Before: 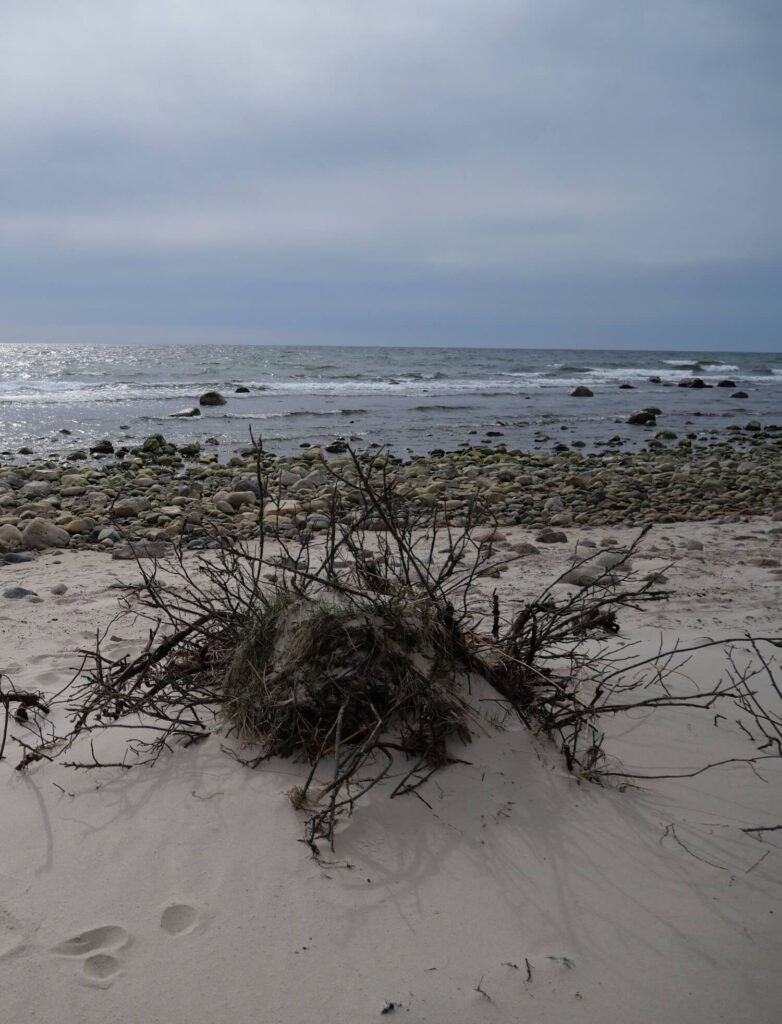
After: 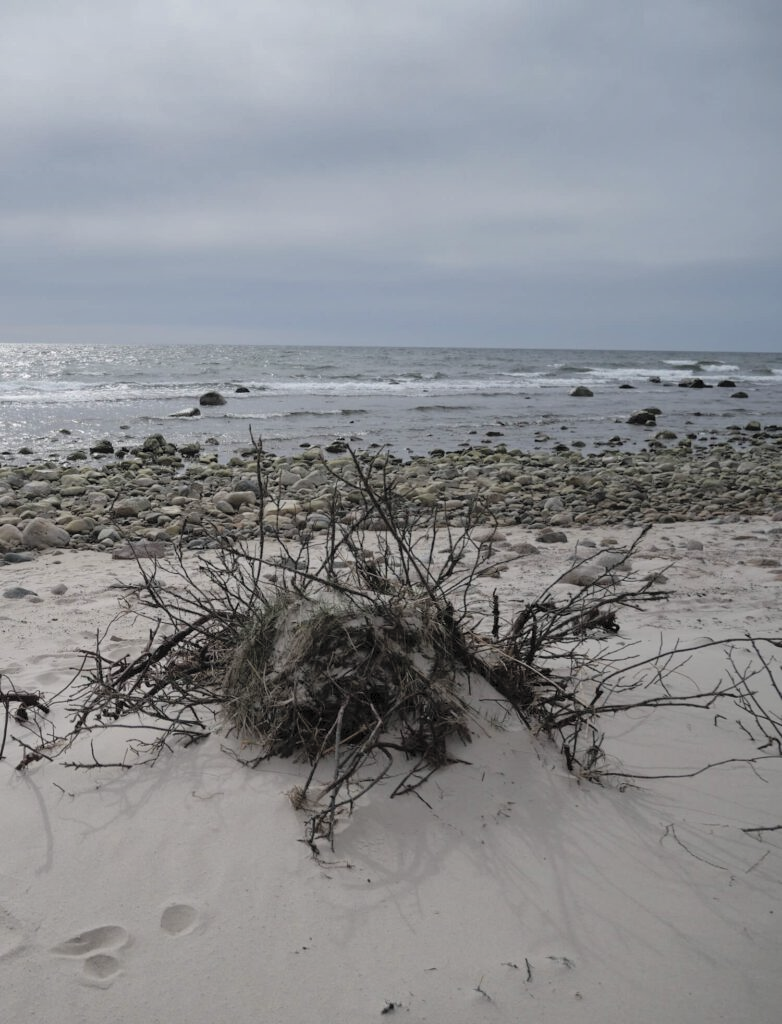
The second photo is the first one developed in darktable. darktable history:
color balance rgb: perceptual saturation grading › global saturation 25%, global vibrance 20%
contrast brightness saturation: brightness 0.18, saturation -0.5
shadows and highlights: low approximation 0.01, soften with gaussian
